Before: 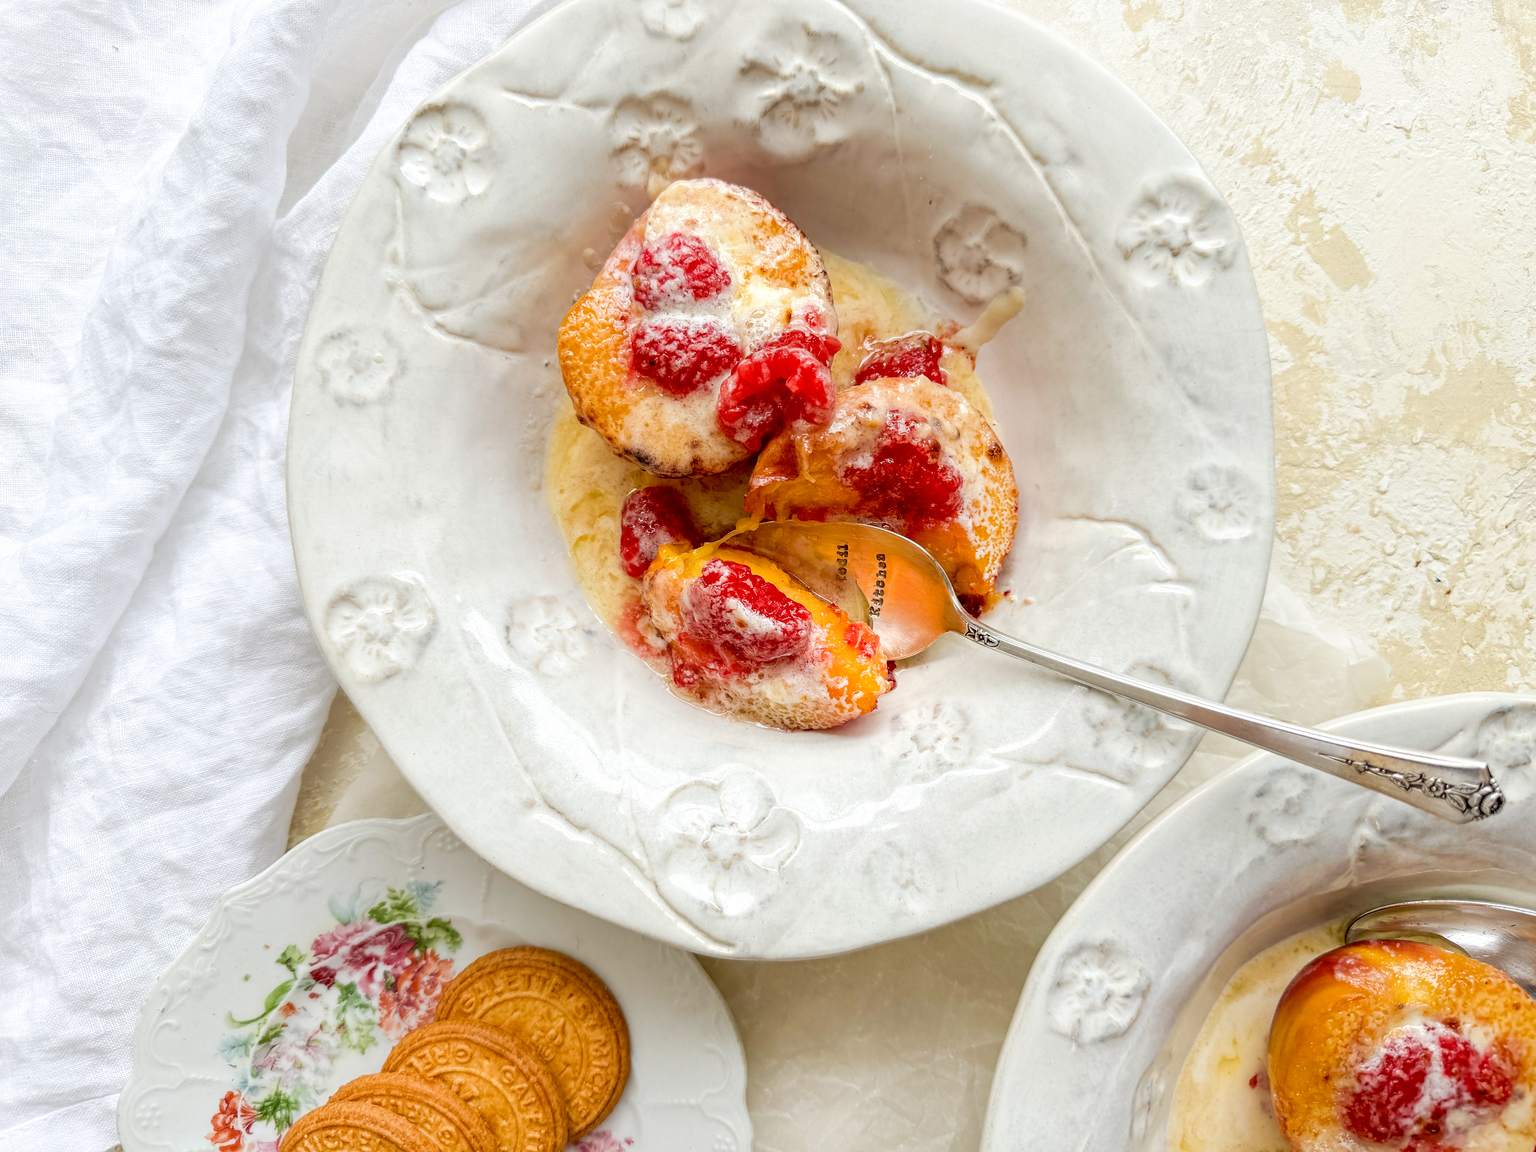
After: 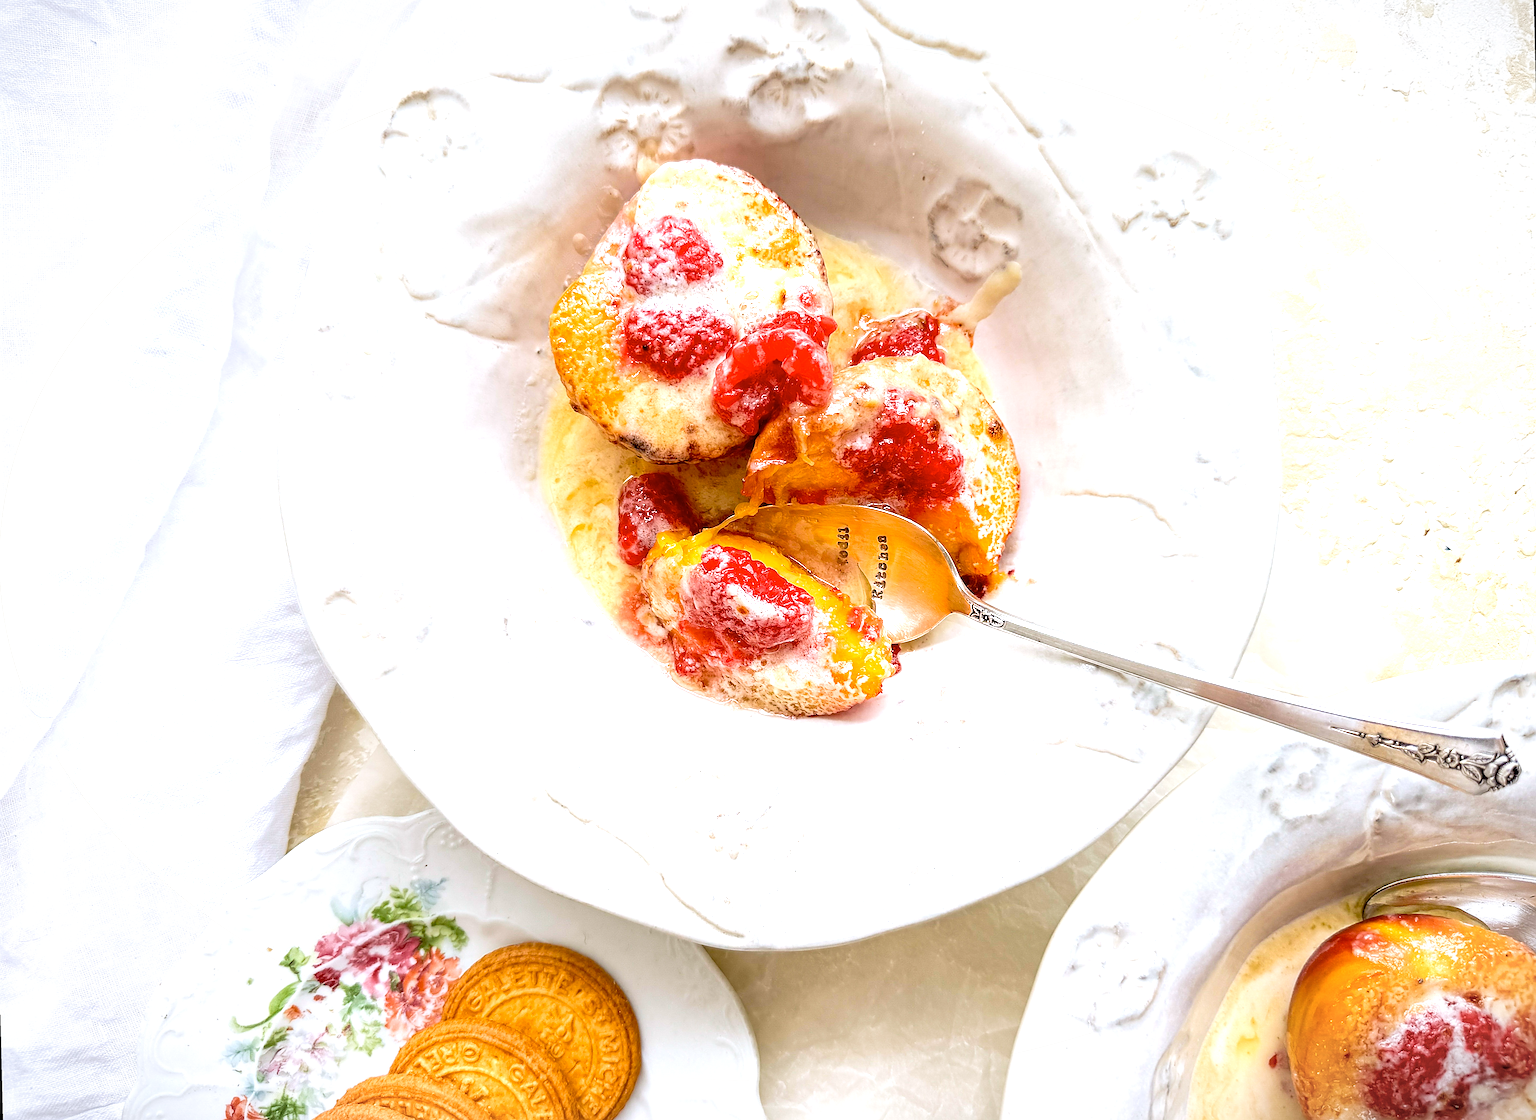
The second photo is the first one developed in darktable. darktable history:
color correction: highlights a* -8, highlights b* 3.1
sharpen: radius 2.584, amount 0.688
vignetting: fall-off start 100%, brightness -0.406, saturation -0.3, width/height ratio 1.324, dithering 8-bit output, unbound false
rotate and perspective: rotation -1.42°, crop left 0.016, crop right 0.984, crop top 0.035, crop bottom 0.965
white balance: red 1.066, blue 1.119
exposure: black level correction 0, exposure 0.7 EV, compensate exposure bias true, compensate highlight preservation false
